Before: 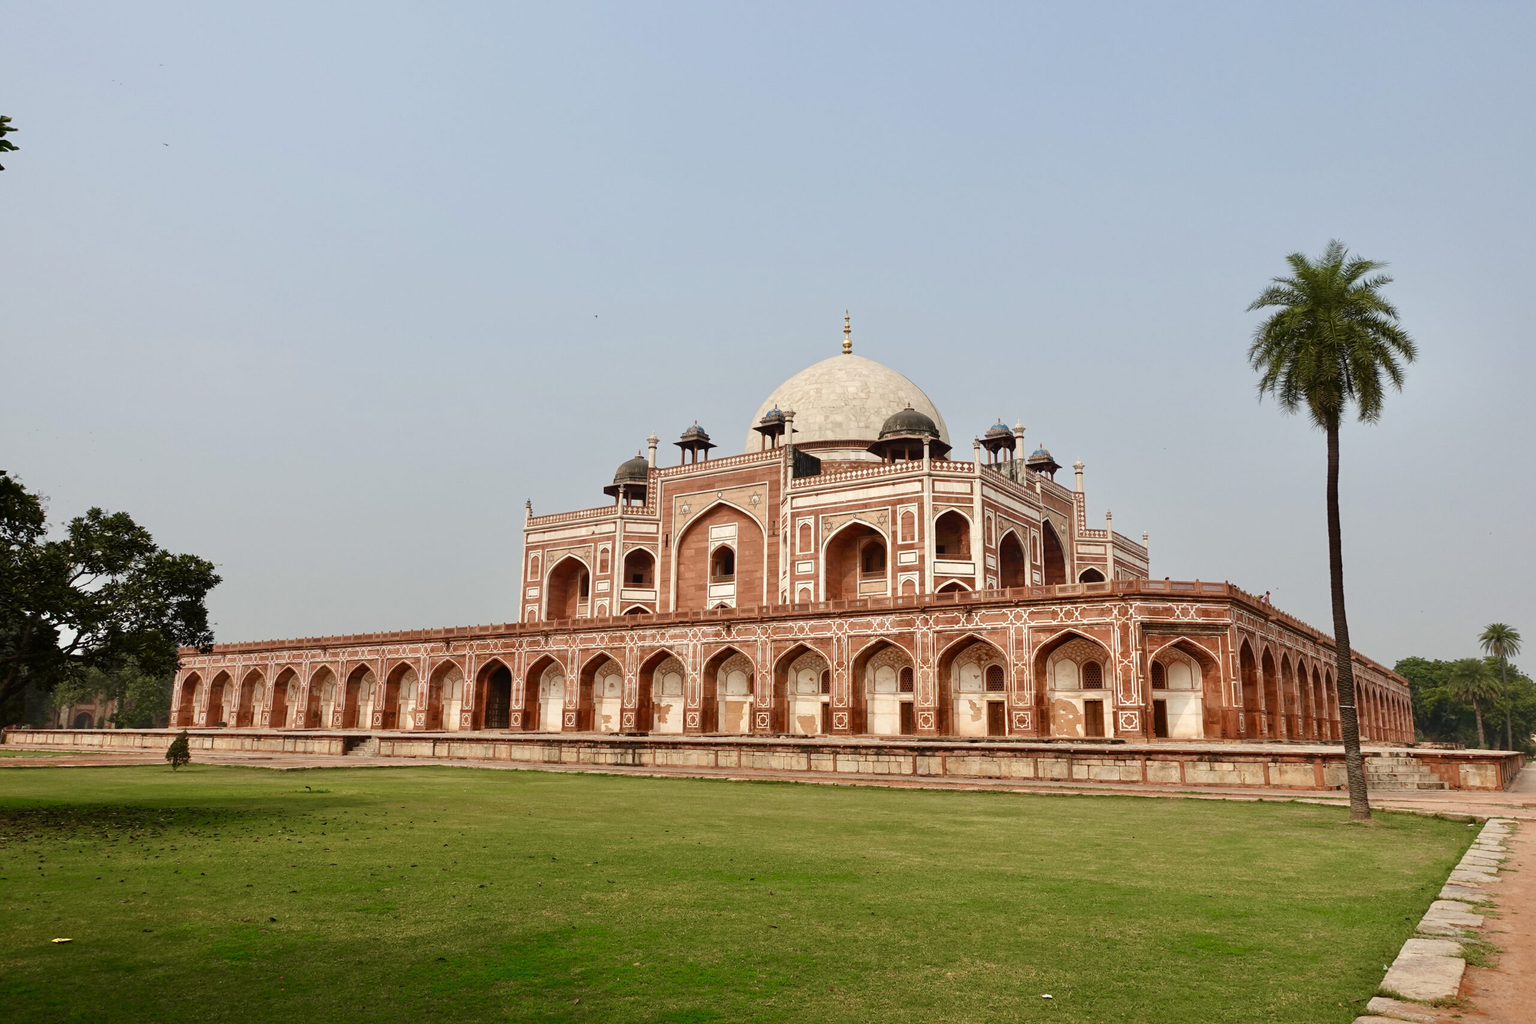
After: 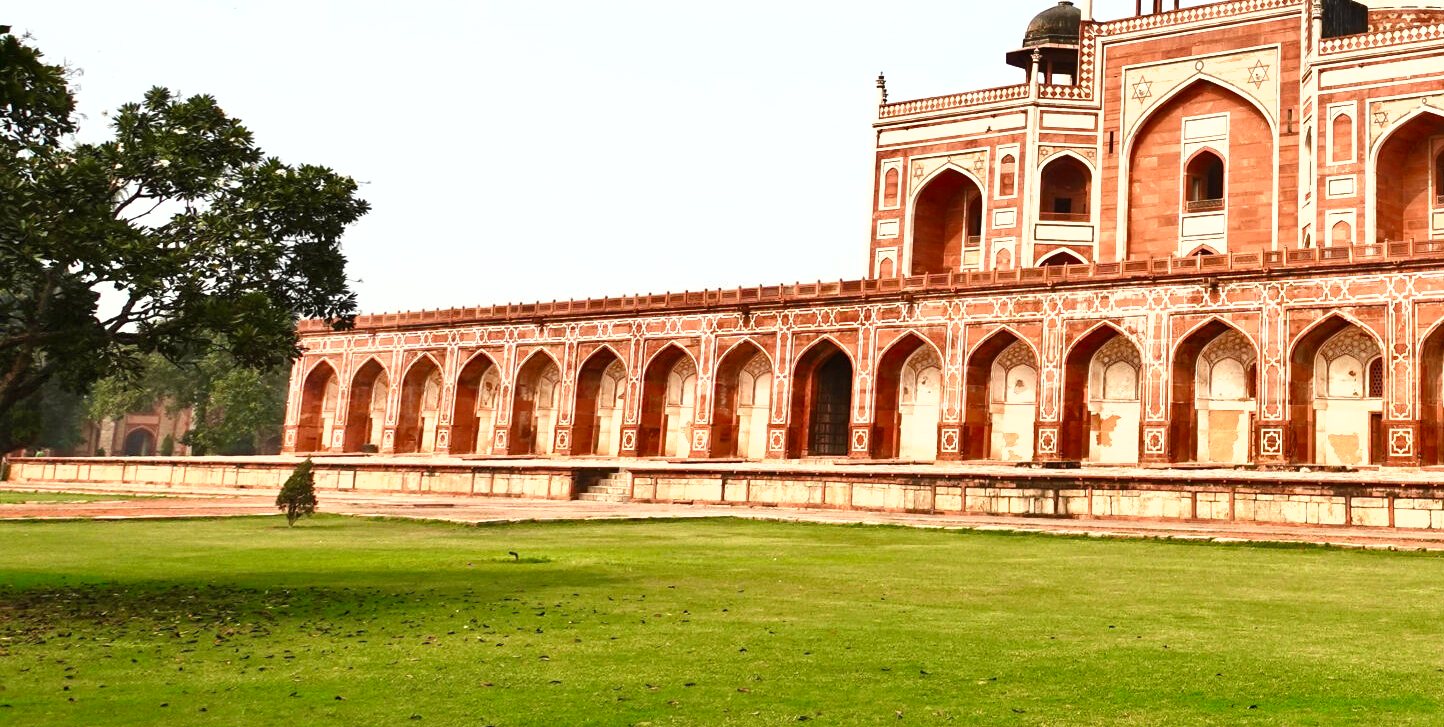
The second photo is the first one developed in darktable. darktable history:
shadows and highlights: low approximation 0.01, soften with gaussian
exposure: black level correction 0, exposure 1.1 EV, compensate highlight preservation false
crop: top 44.483%, right 43.593%, bottom 12.892%
